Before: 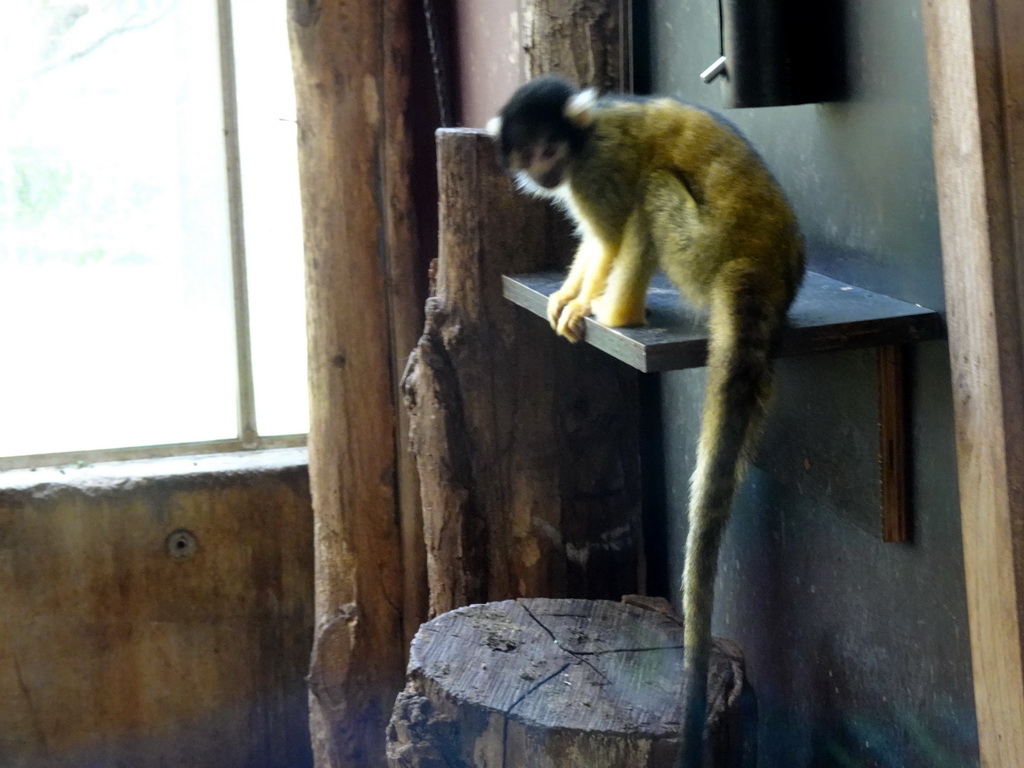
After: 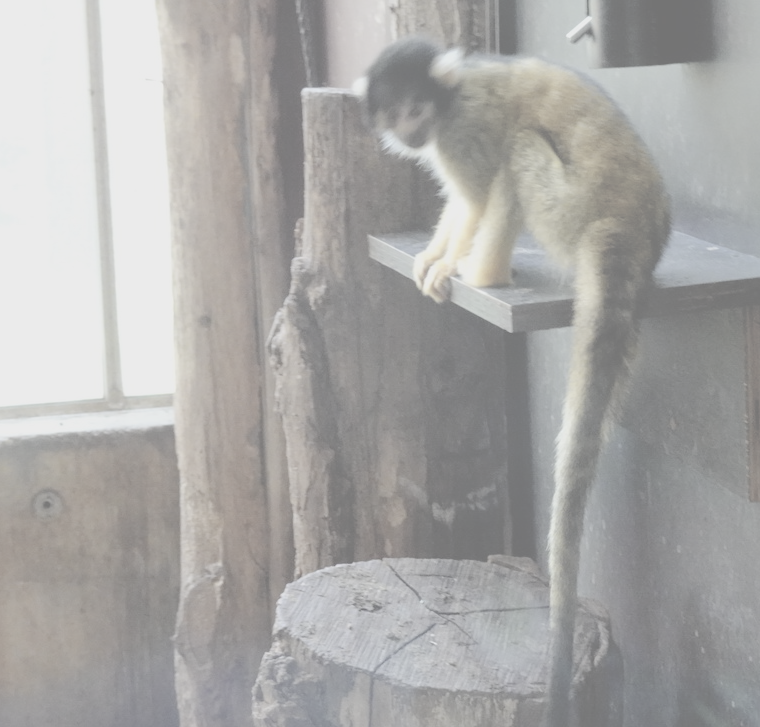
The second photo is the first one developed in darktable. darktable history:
contrast brightness saturation: contrast -0.333, brightness 0.756, saturation -0.77
crop and rotate: left 13.122%, top 5.329%, right 12.595%
